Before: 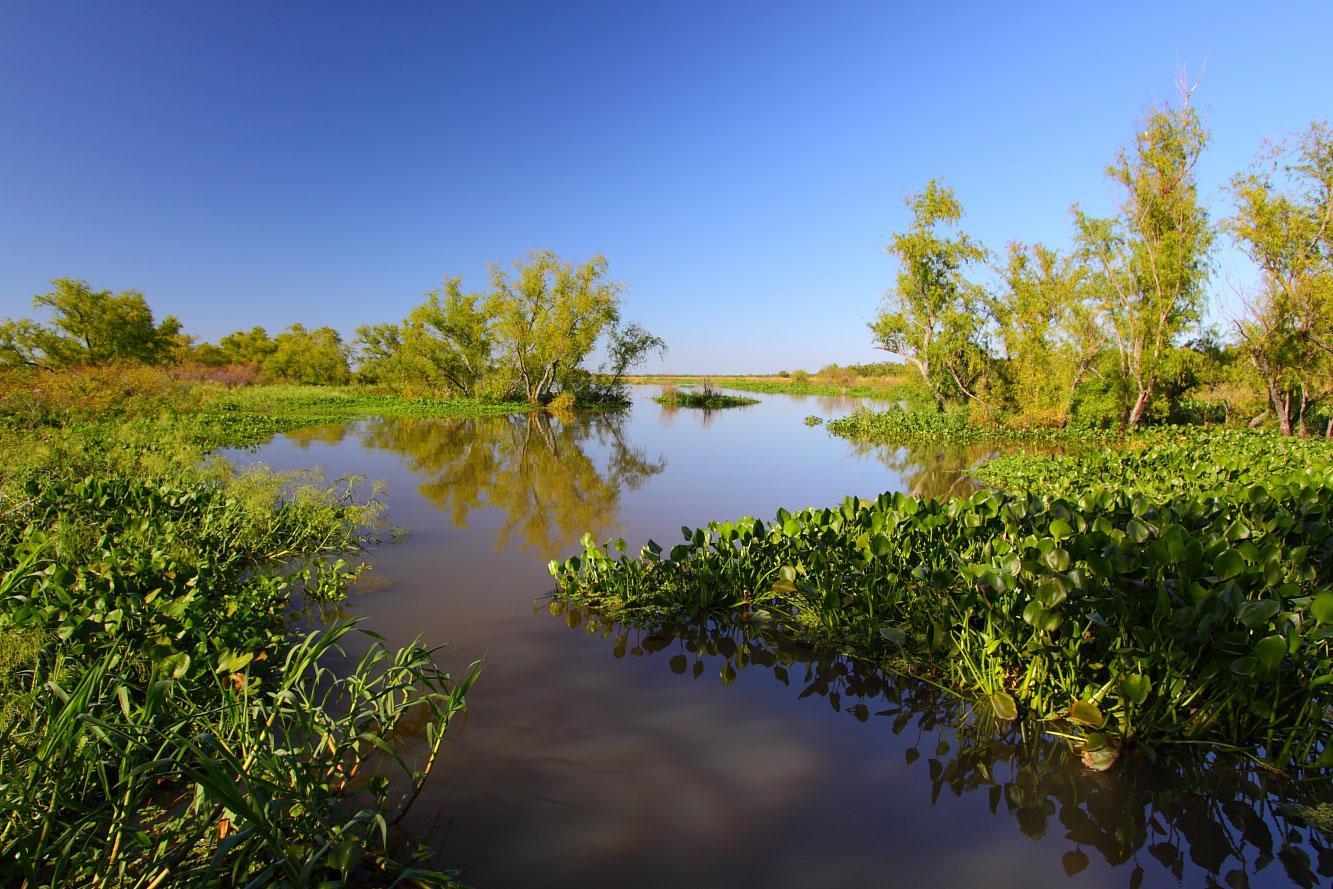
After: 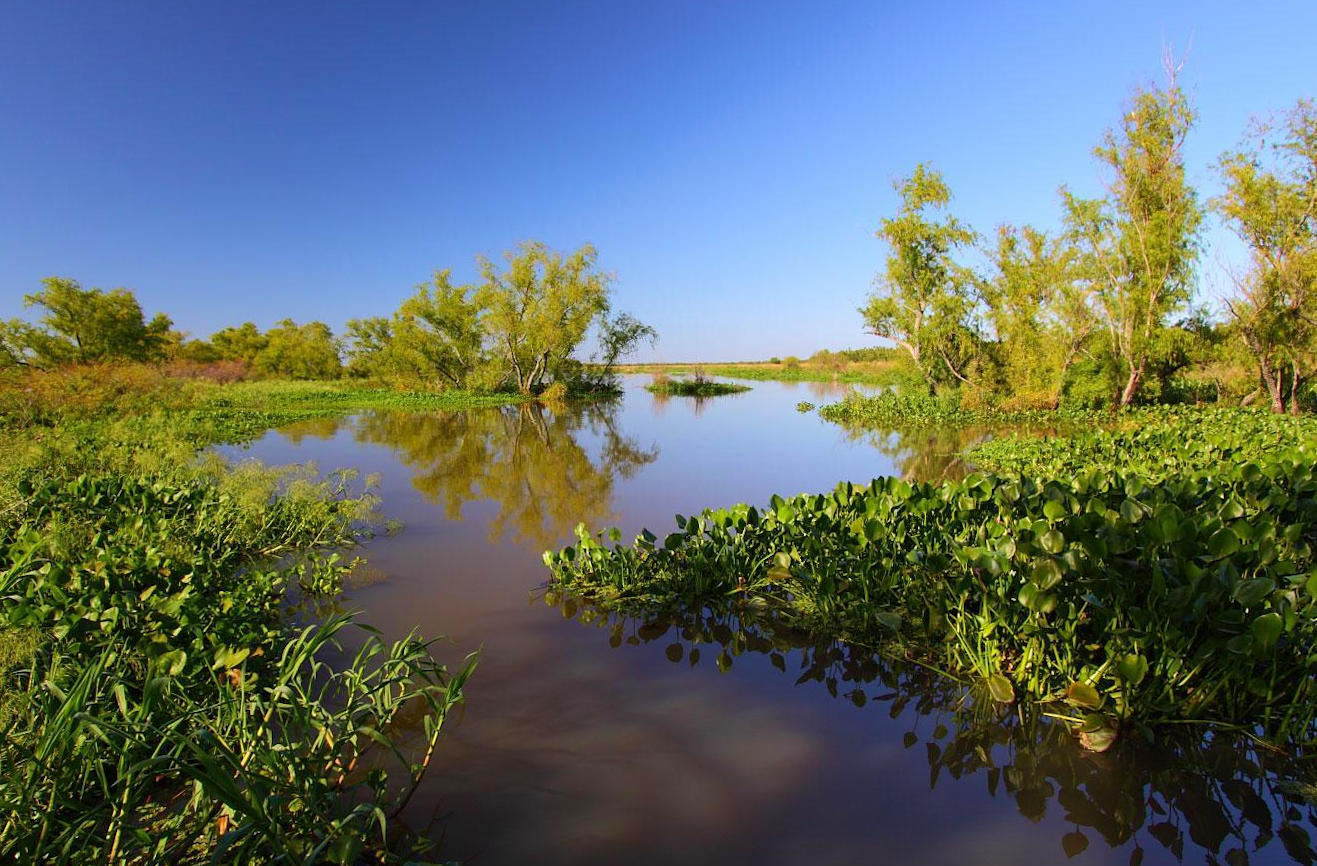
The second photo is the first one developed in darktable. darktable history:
velvia: on, module defaults
rotate and perspective: rotation -1°, crop left 0.011, crop right 0.989, crop top 0.025, crop bottom 0.975
